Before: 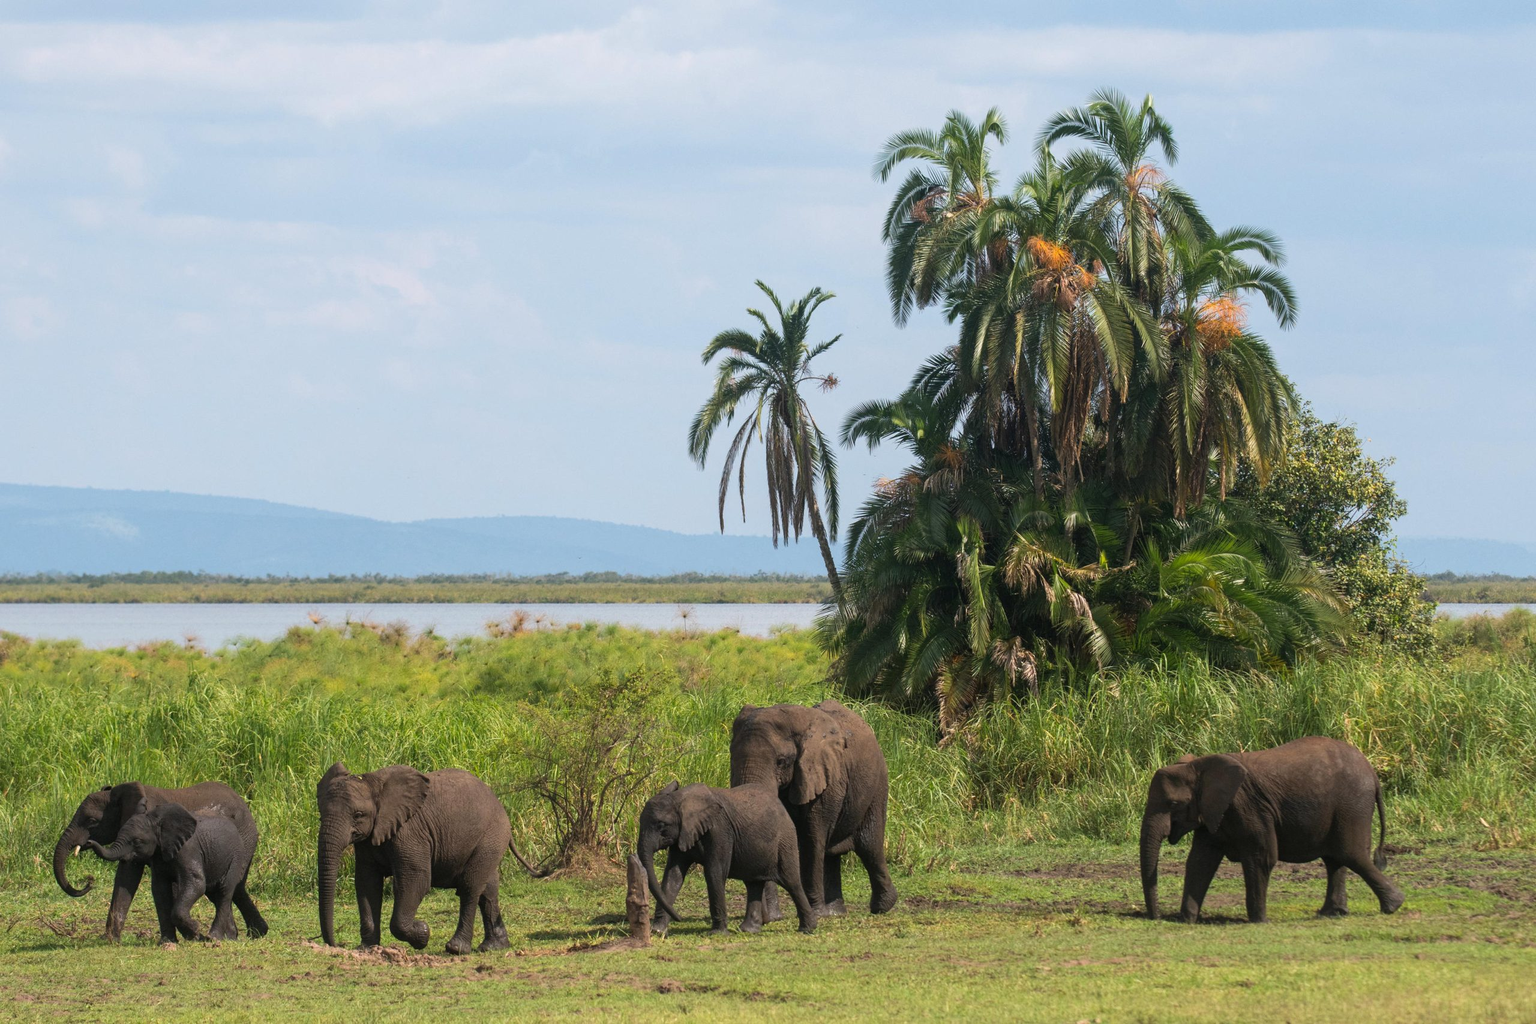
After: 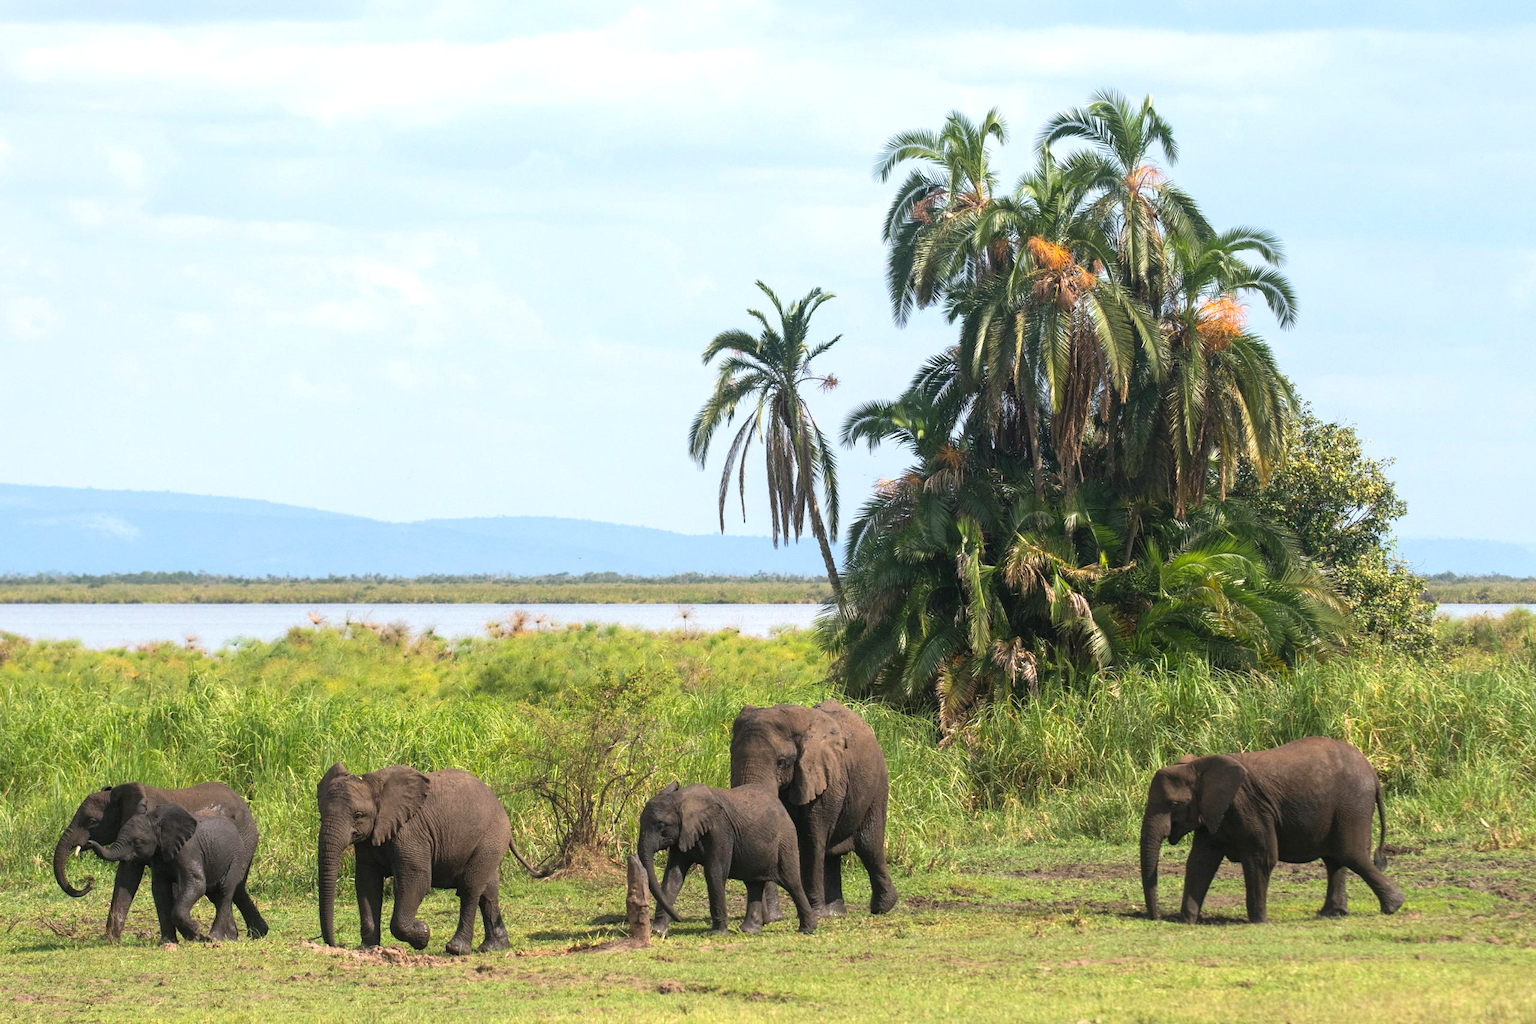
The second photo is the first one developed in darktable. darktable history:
exposure: exposure 0.556 EV, compensate highlight preservation false
